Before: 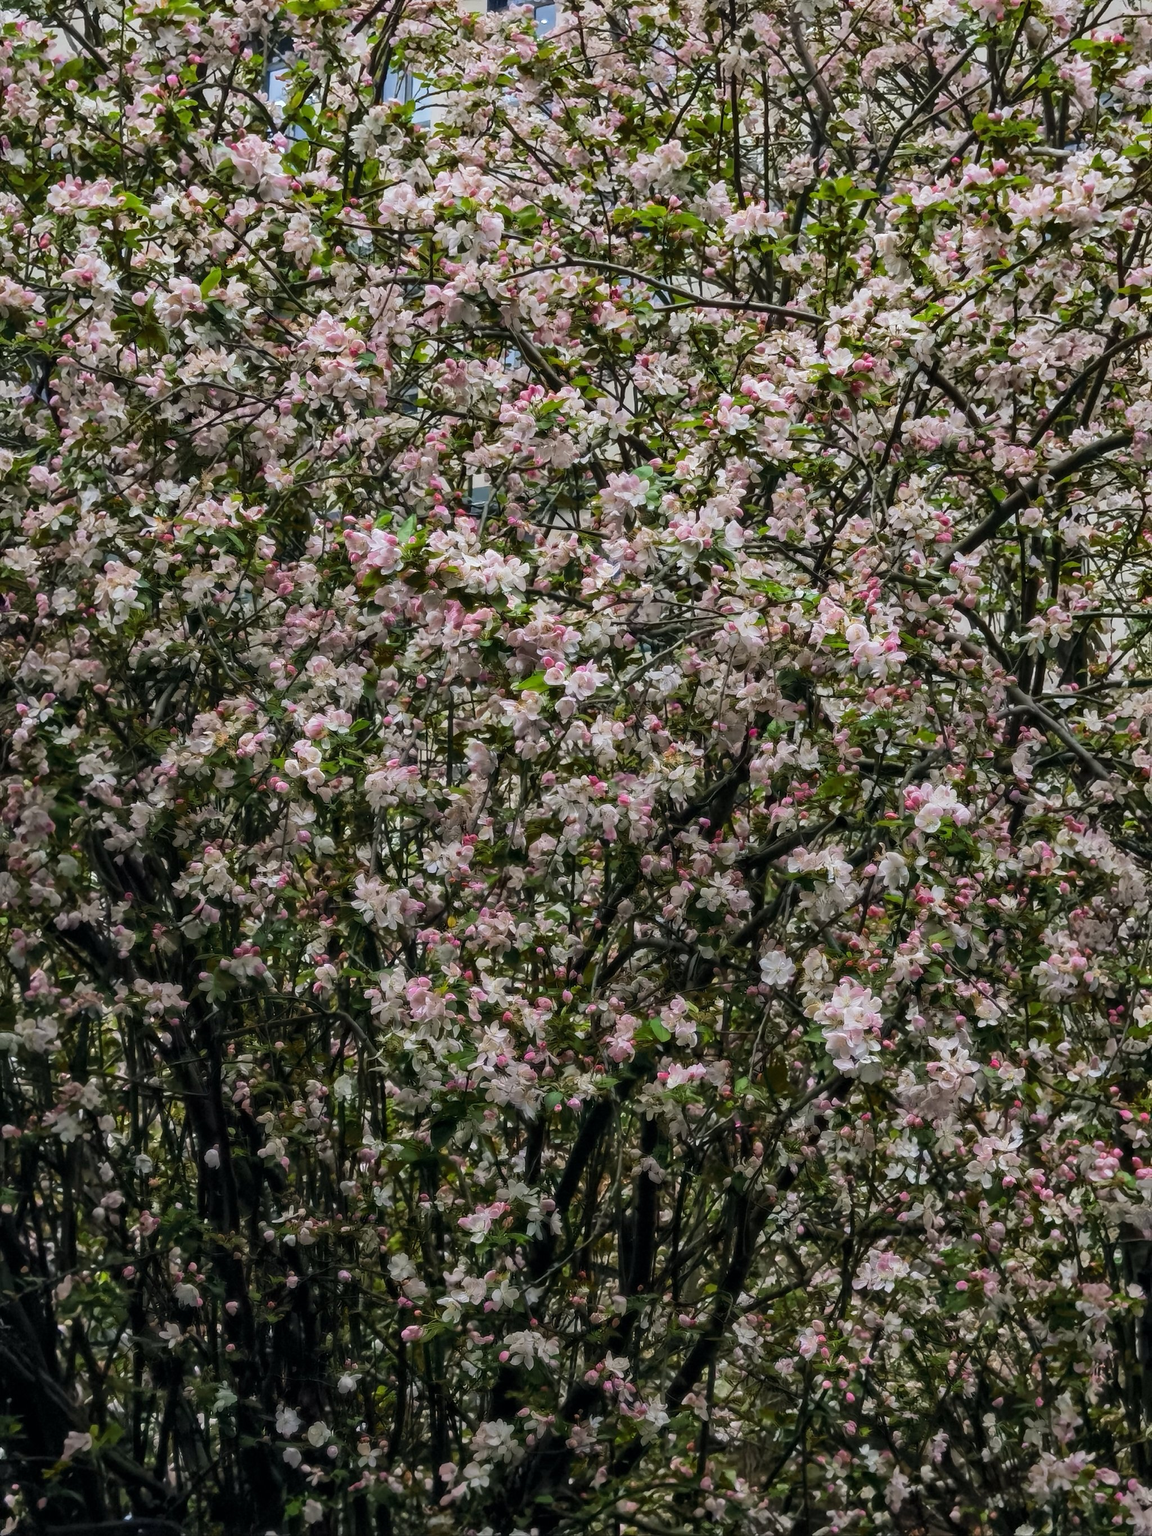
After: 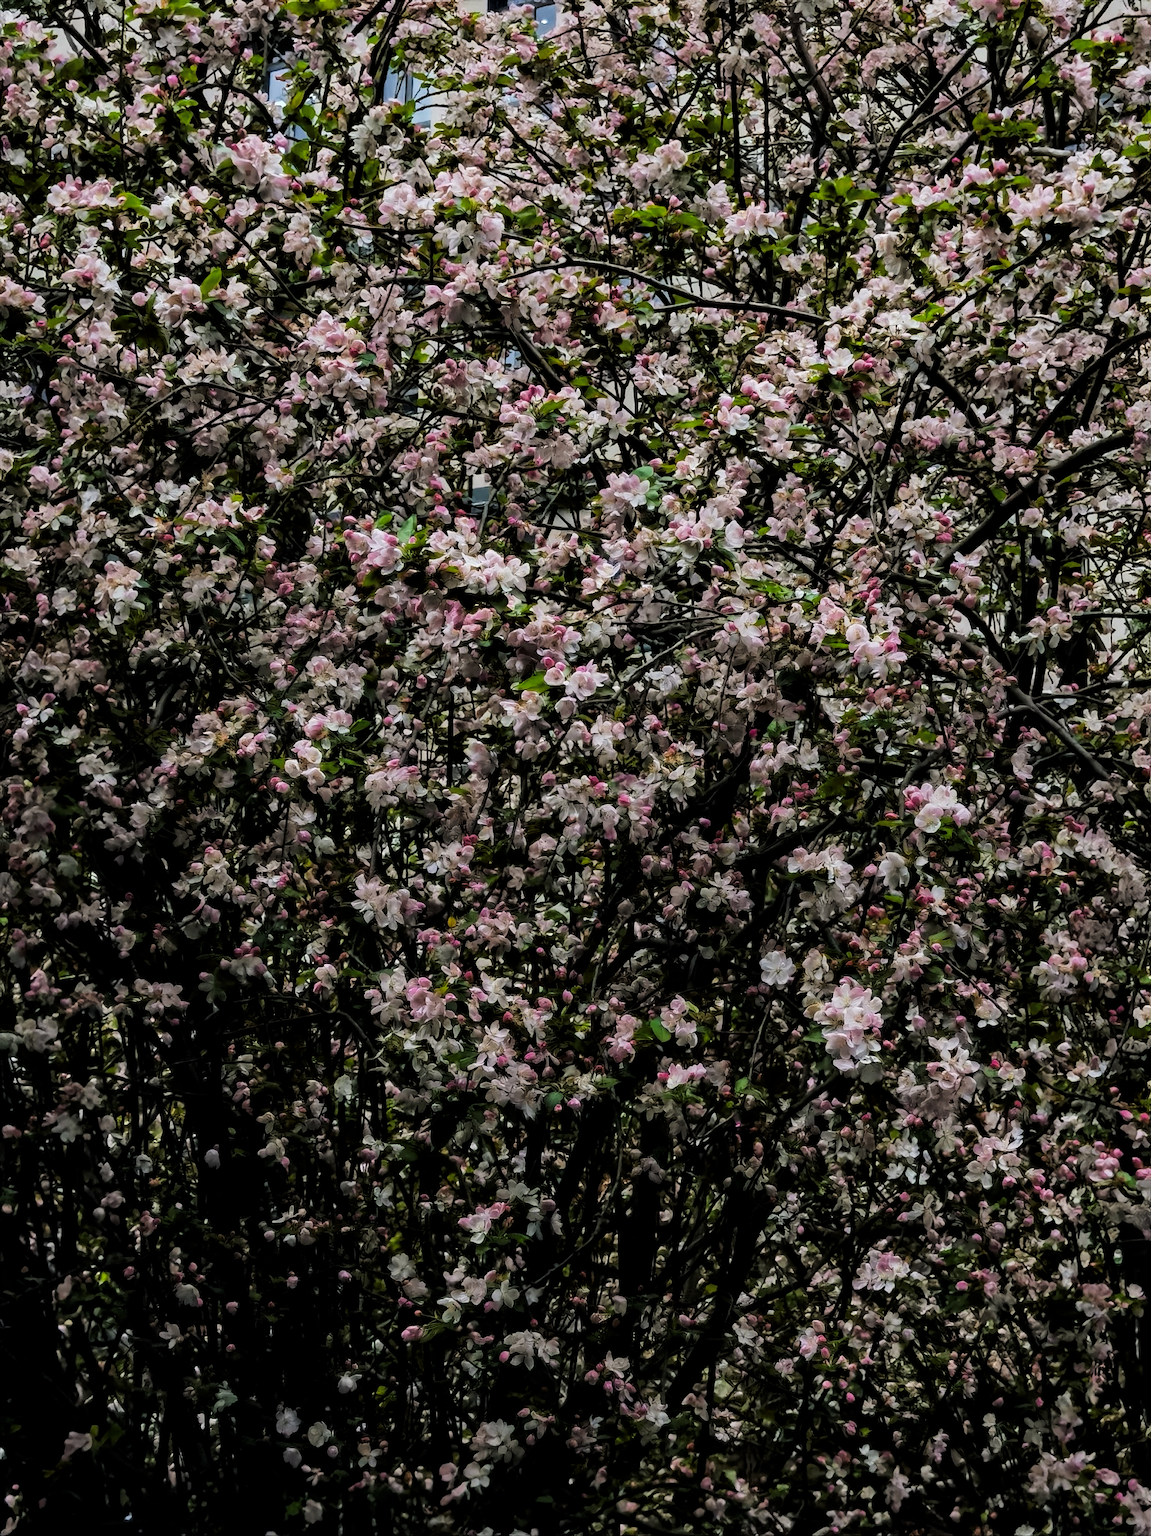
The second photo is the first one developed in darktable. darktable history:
levels: mode automatic, black 8.58%, gray 59.42%, levels [0, 0.445, 1]
filmic rgb: black relative exposure -6.98 EV, white relative exposure 5.63 EV, hardness 2.86
tone equalizer: on, module defaults
exposure: exposure -0.582 EV, compensate highlight preservation false
